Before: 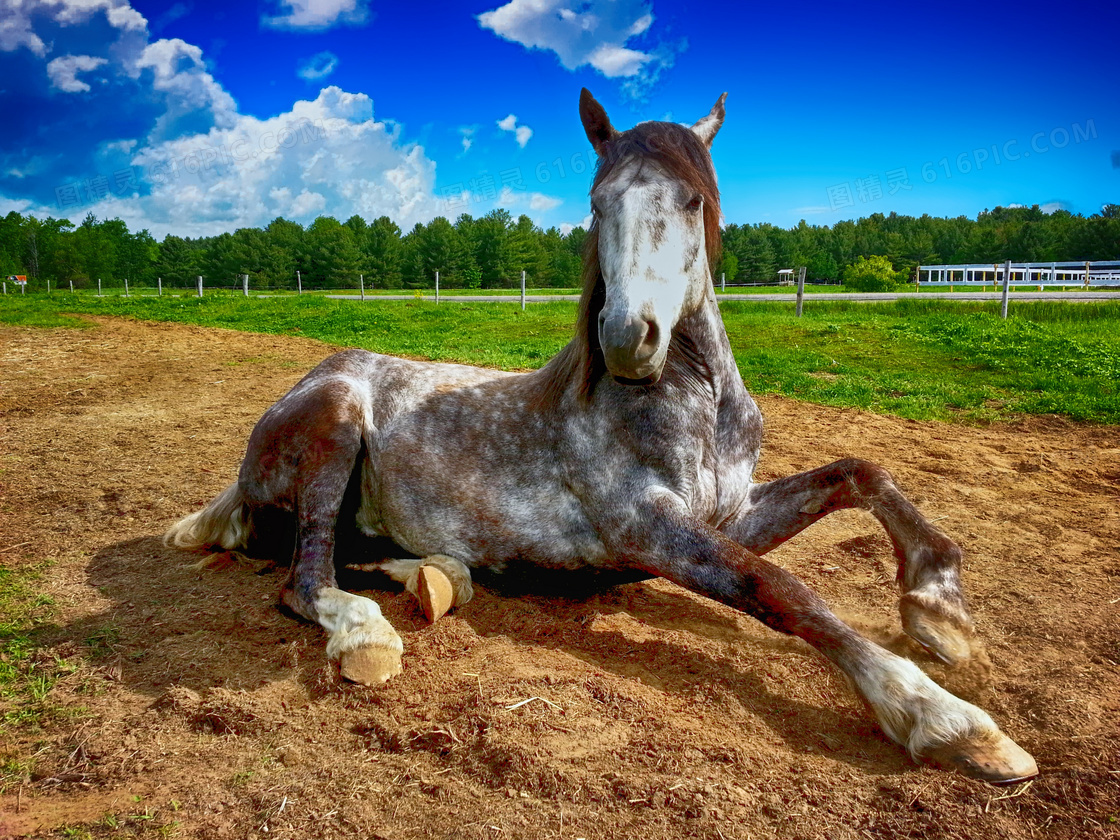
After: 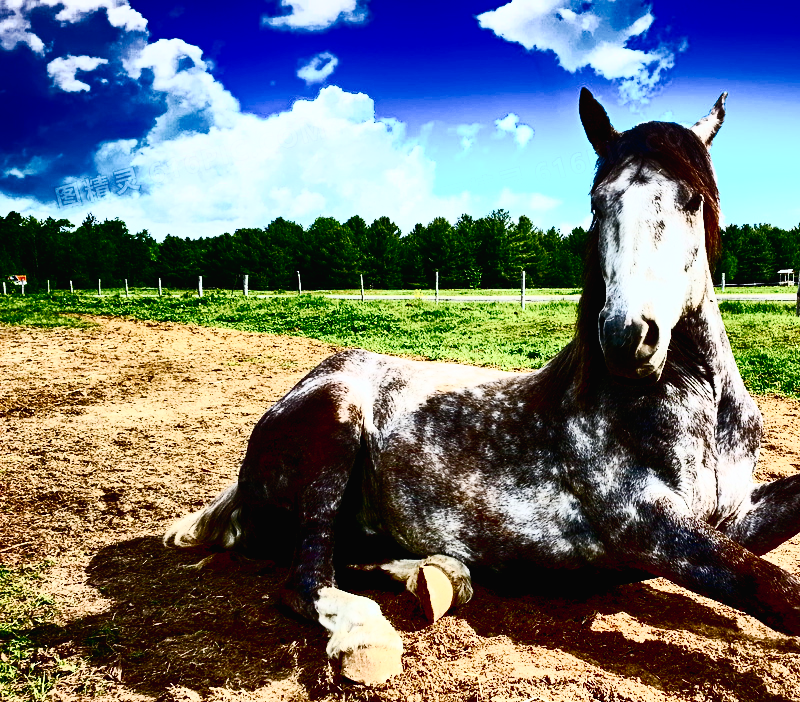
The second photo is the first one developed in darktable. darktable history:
crop: right 28.55%, bottom 16.388%
contrast brightness saturation: contrast 0.949, brightness 0.19
tone curve: curves: ch0 [(0, 0.013) (0.054, 0.018) (0.205, 0.191) (0.289, 0.292) (0.39, 0.424) (0.493, 0.551) (0.666, 0.743) (0.795, 0.841) (1, 0.998)]; ch1 [(0, 0) (0.385, 0.343) (0.439, 0.415) (0.494, 0.495) (0.501, 0.501) (0.51, 0.509) (0.54, 0.552) (0.586, 0.614) (0.66, 0.706) (0.783, 0.804) (1, 1)]; ch2 [(0, 0) (0.32, 0.281) (0.403, 0.399) (0.441, 0.428) (0.47, 0.469) (0.498, 0.496) (0.524, 0.538) (0.566, 0.579) (0.633, 0.665) (0.7, 0.711) (1, 1)], preserve colors none
